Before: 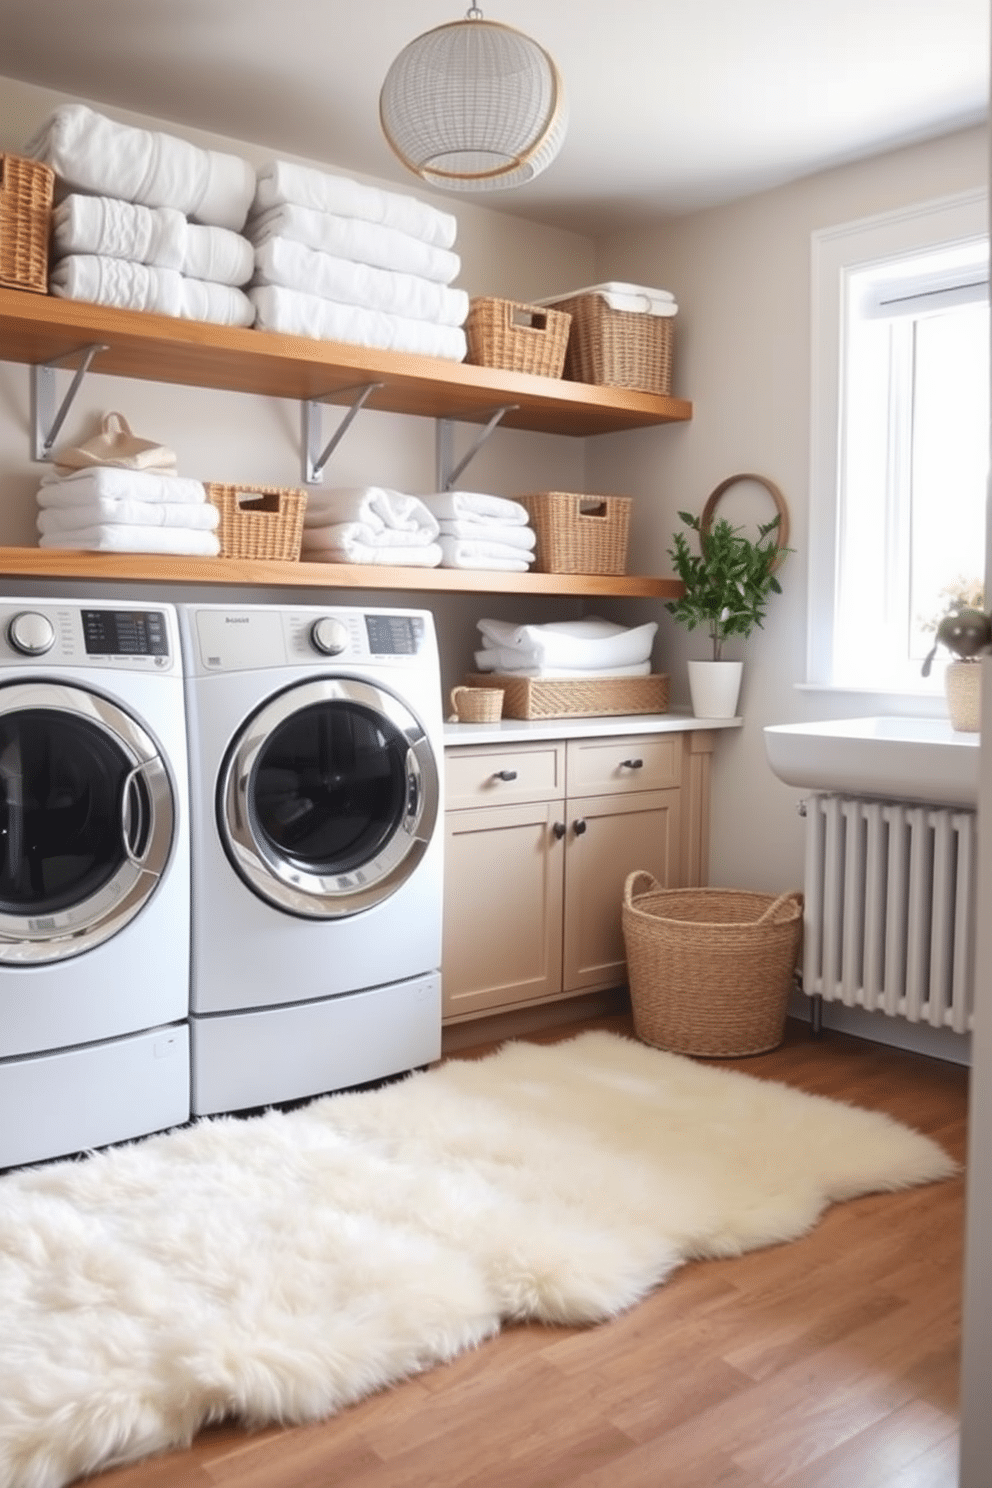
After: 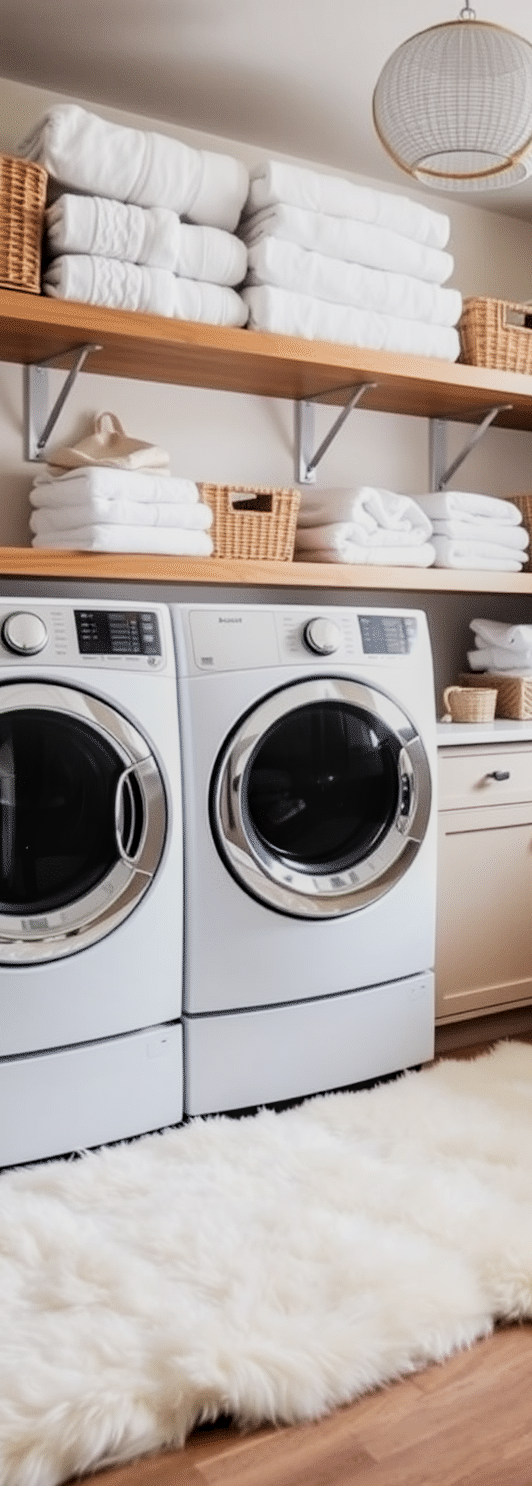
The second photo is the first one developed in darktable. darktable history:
filmic rgb: black relative exposure -5.05 EV, white relative exposure 3.96 EV, hardness 2.91, contrast 1.299, highlights saturation mix -30.63%
crop: left 0.779%, right 45.587%, bottom 0.091%
local contrast: detail 130%
